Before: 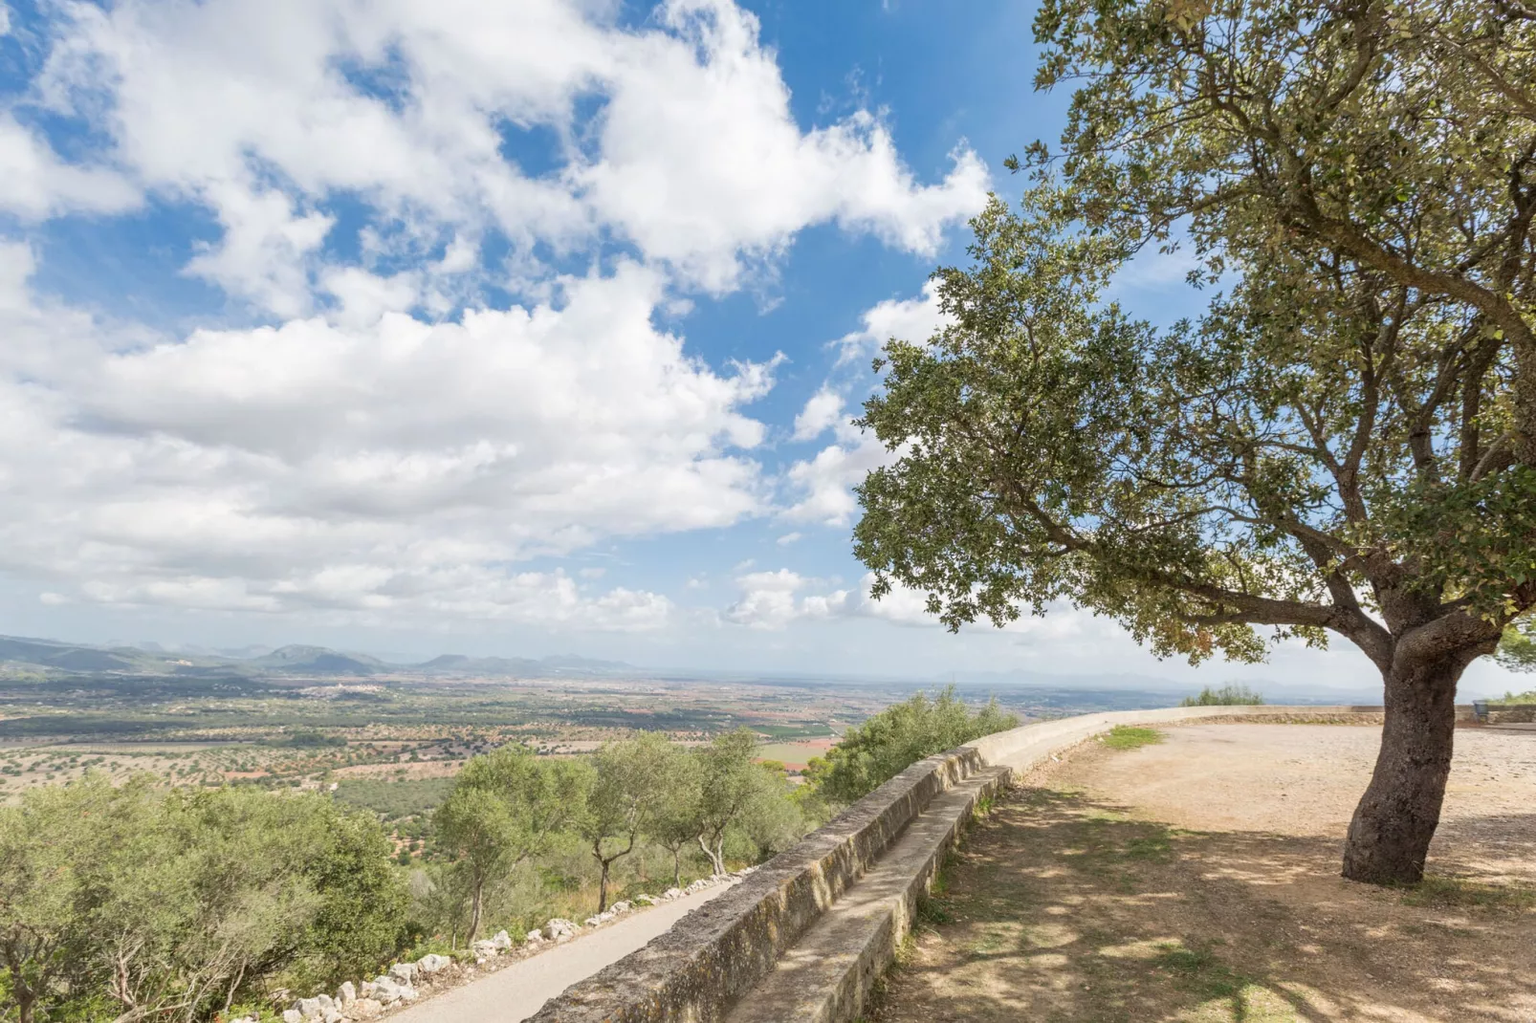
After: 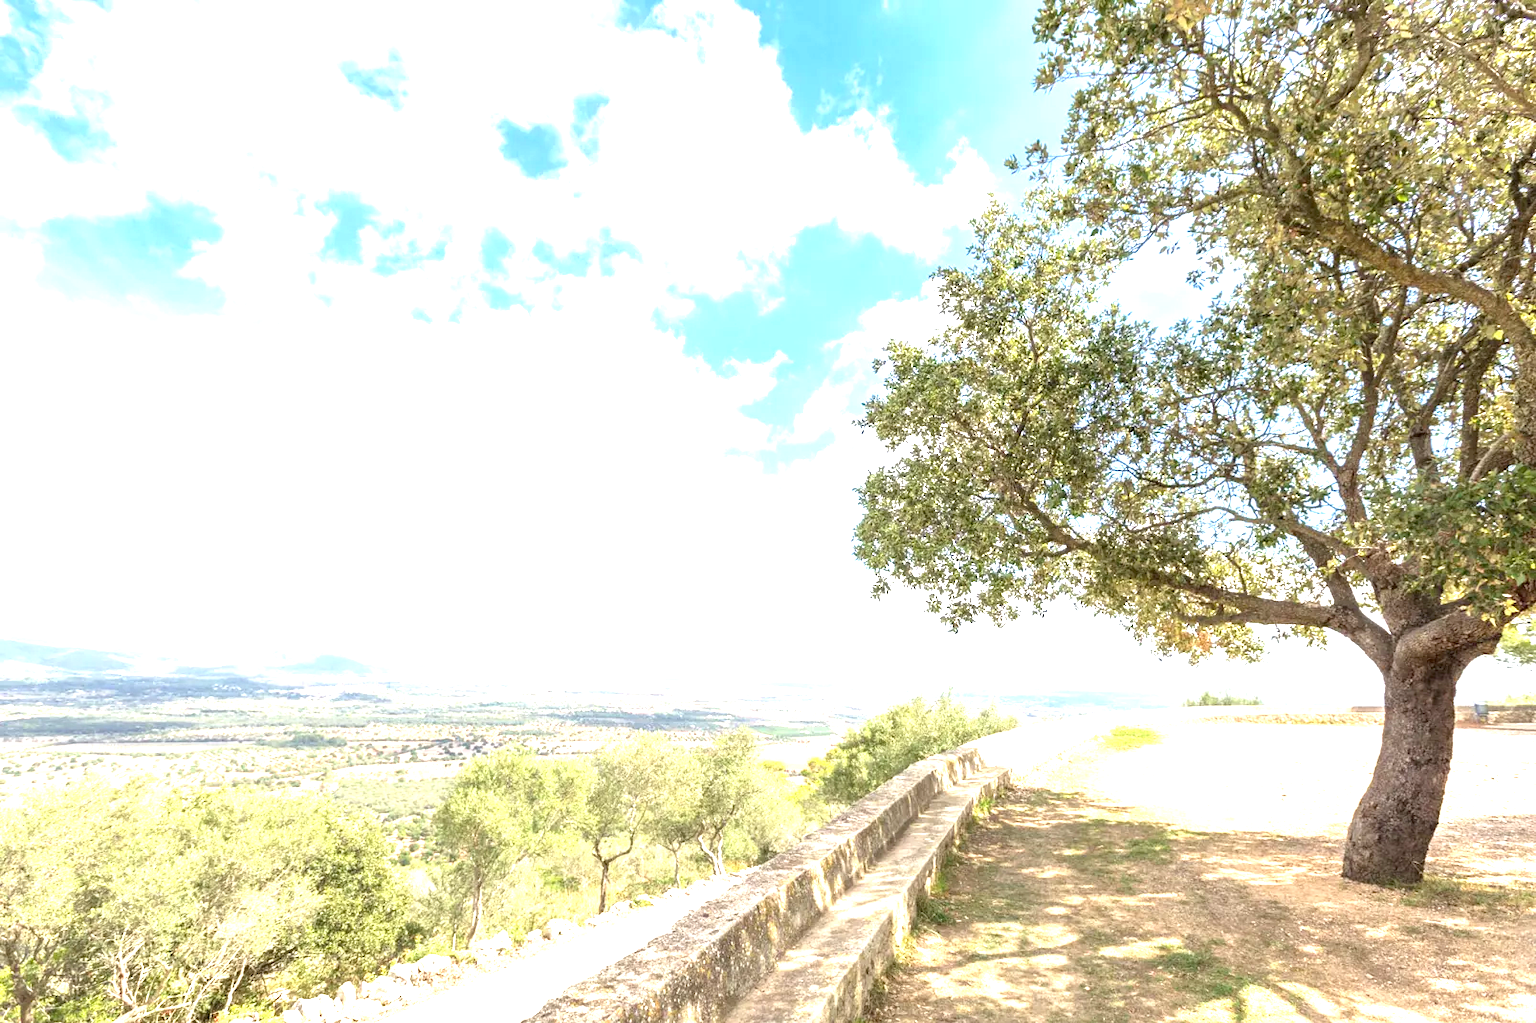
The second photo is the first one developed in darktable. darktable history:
exposure: black level correction 0.001, exposure 1.733 EV, compensate highlight preservation false
